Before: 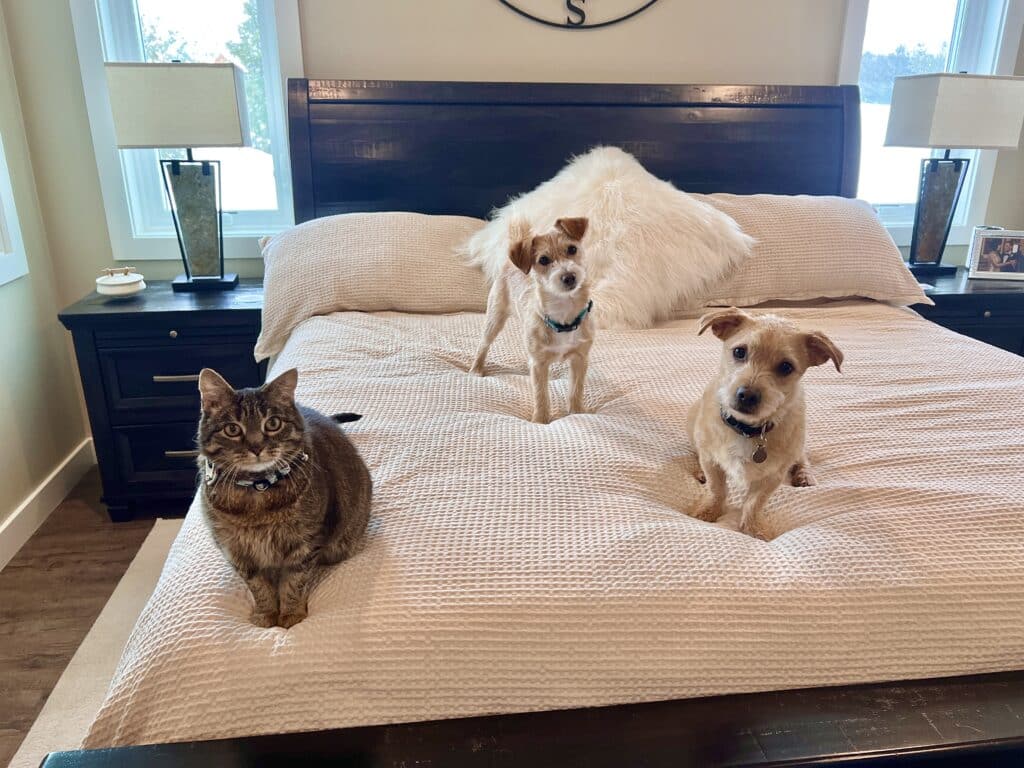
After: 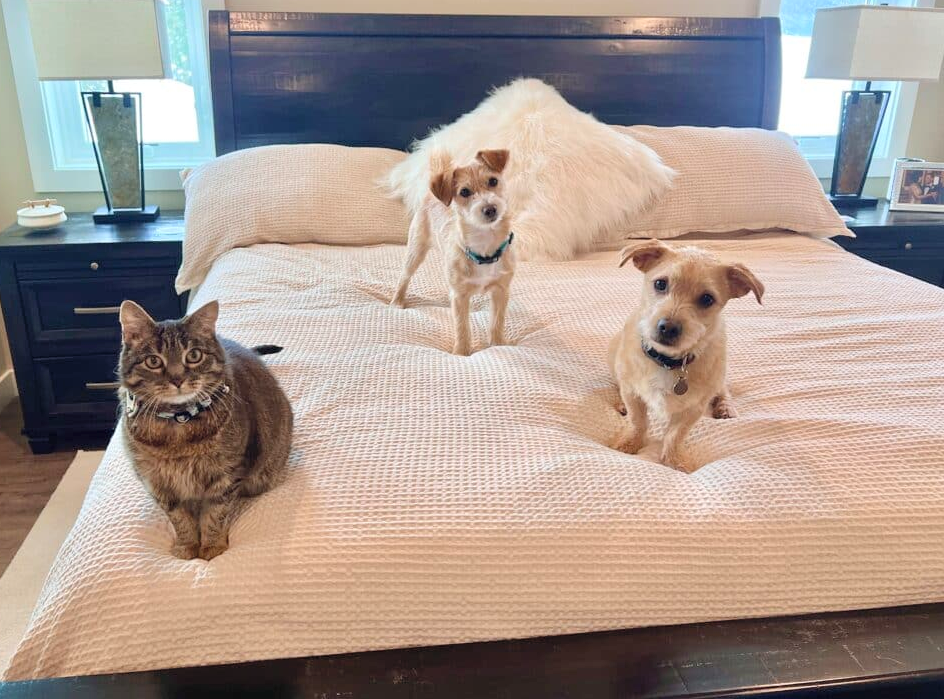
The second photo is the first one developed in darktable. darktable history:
contrast brightness saturation: brightness 0.151
crop and rotate: left 7.807%, top 8.859%
